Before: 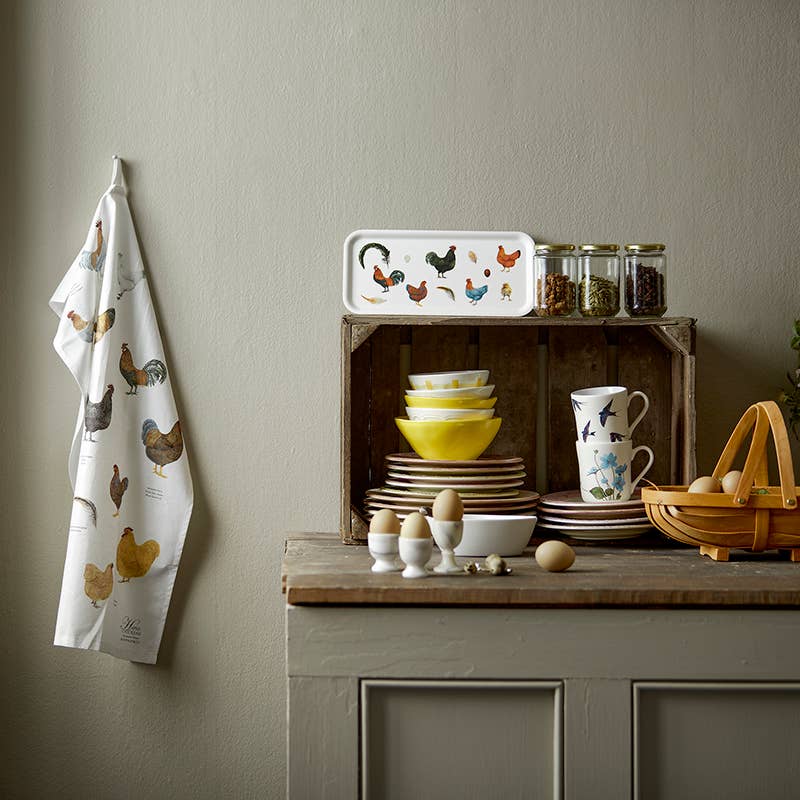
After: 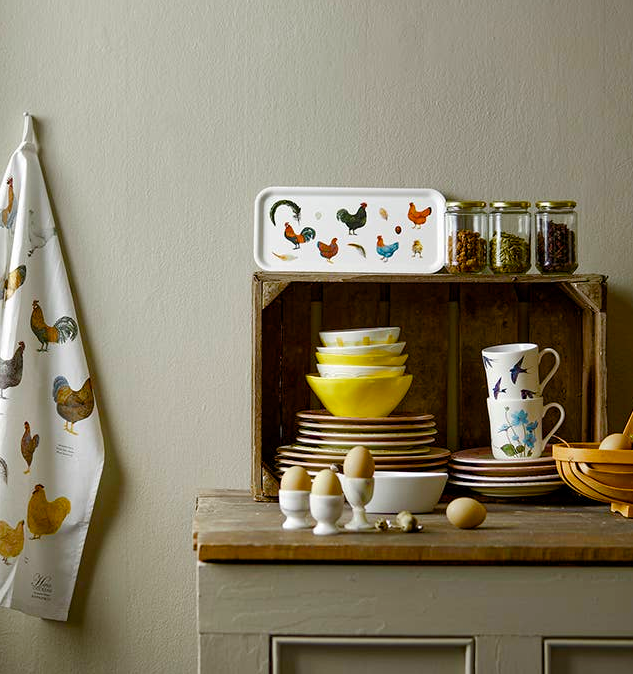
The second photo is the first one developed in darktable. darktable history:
crop: left 11.225%, top 5.381%, right 9.565%, bottom 10.314%
color balance rgb: perceptual saturation grading › global saturation 35%, perceptual saturation grading › highlights -25%, perceptual saturation grading › shadows 50%
